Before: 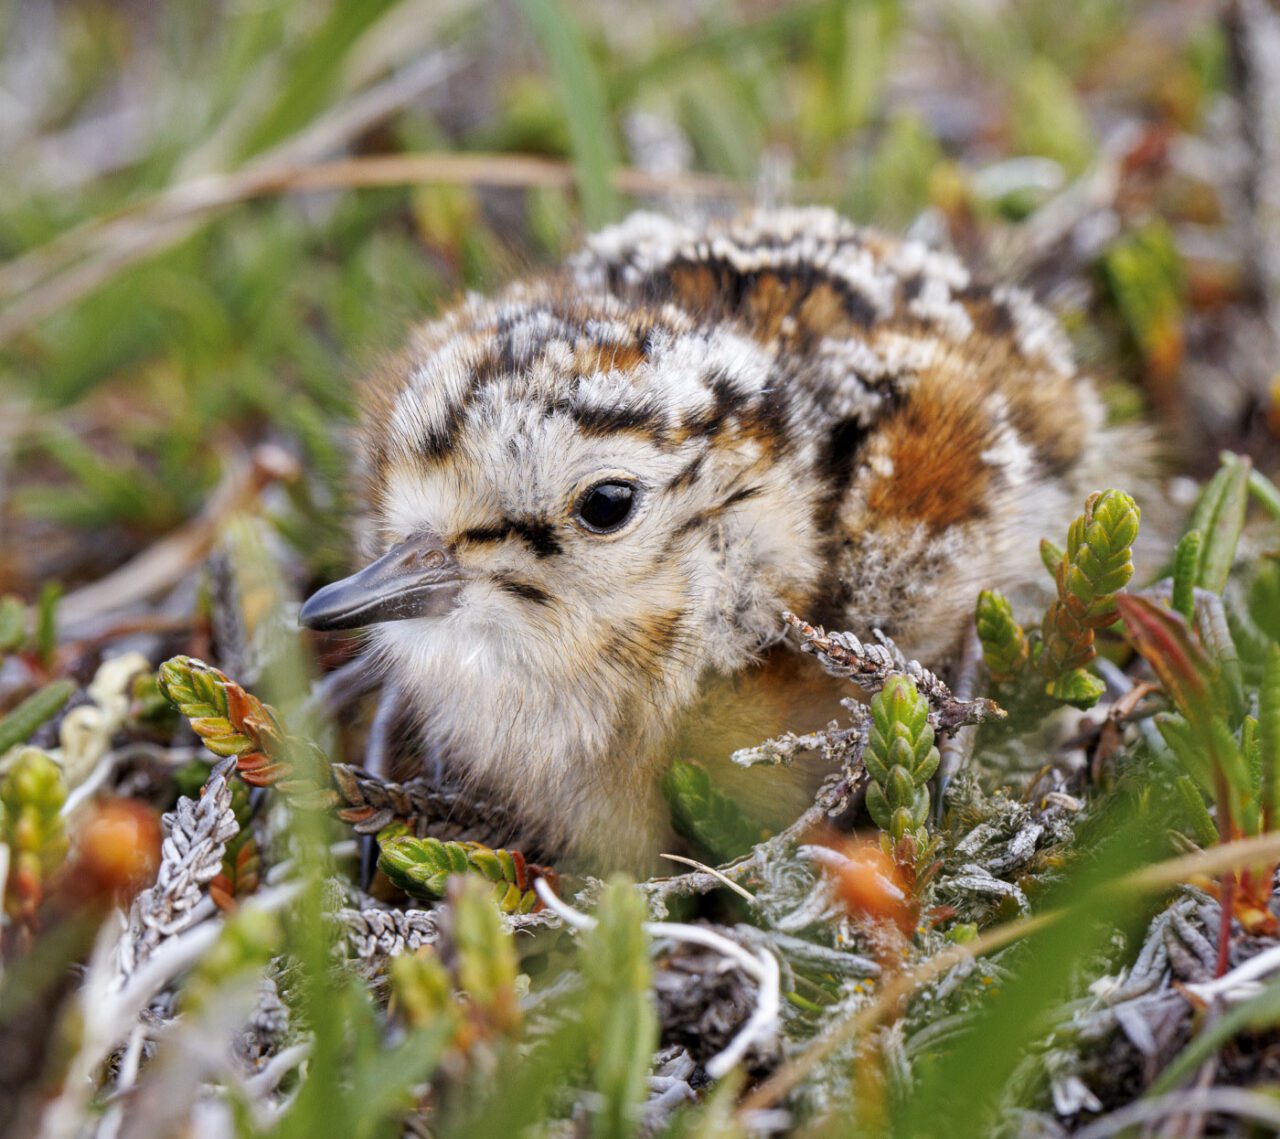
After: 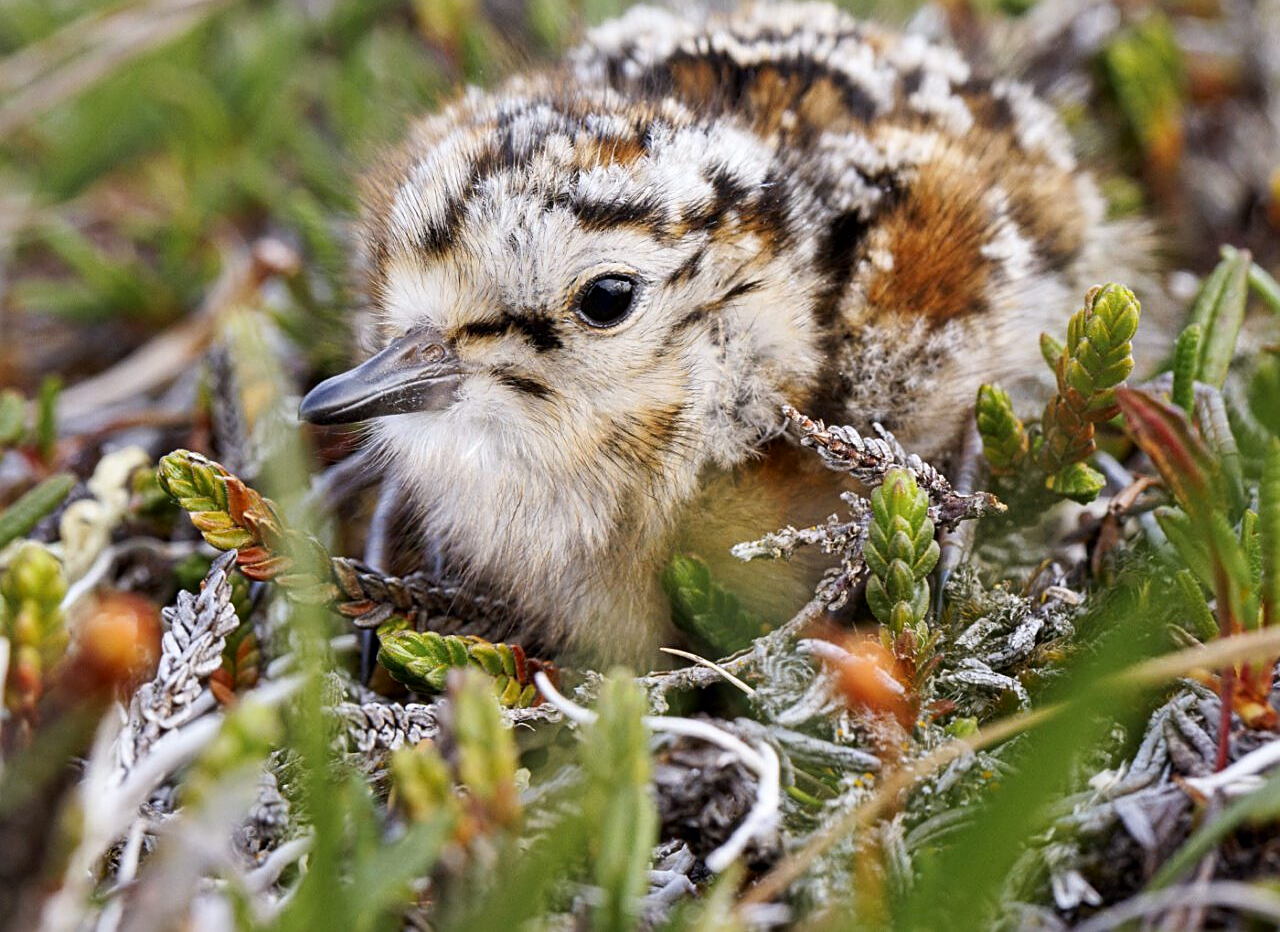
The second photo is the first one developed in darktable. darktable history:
crop and rotate: top 18.143%
contrast brightness saturation: contrast 0.142
sharpen: on, module defaults
